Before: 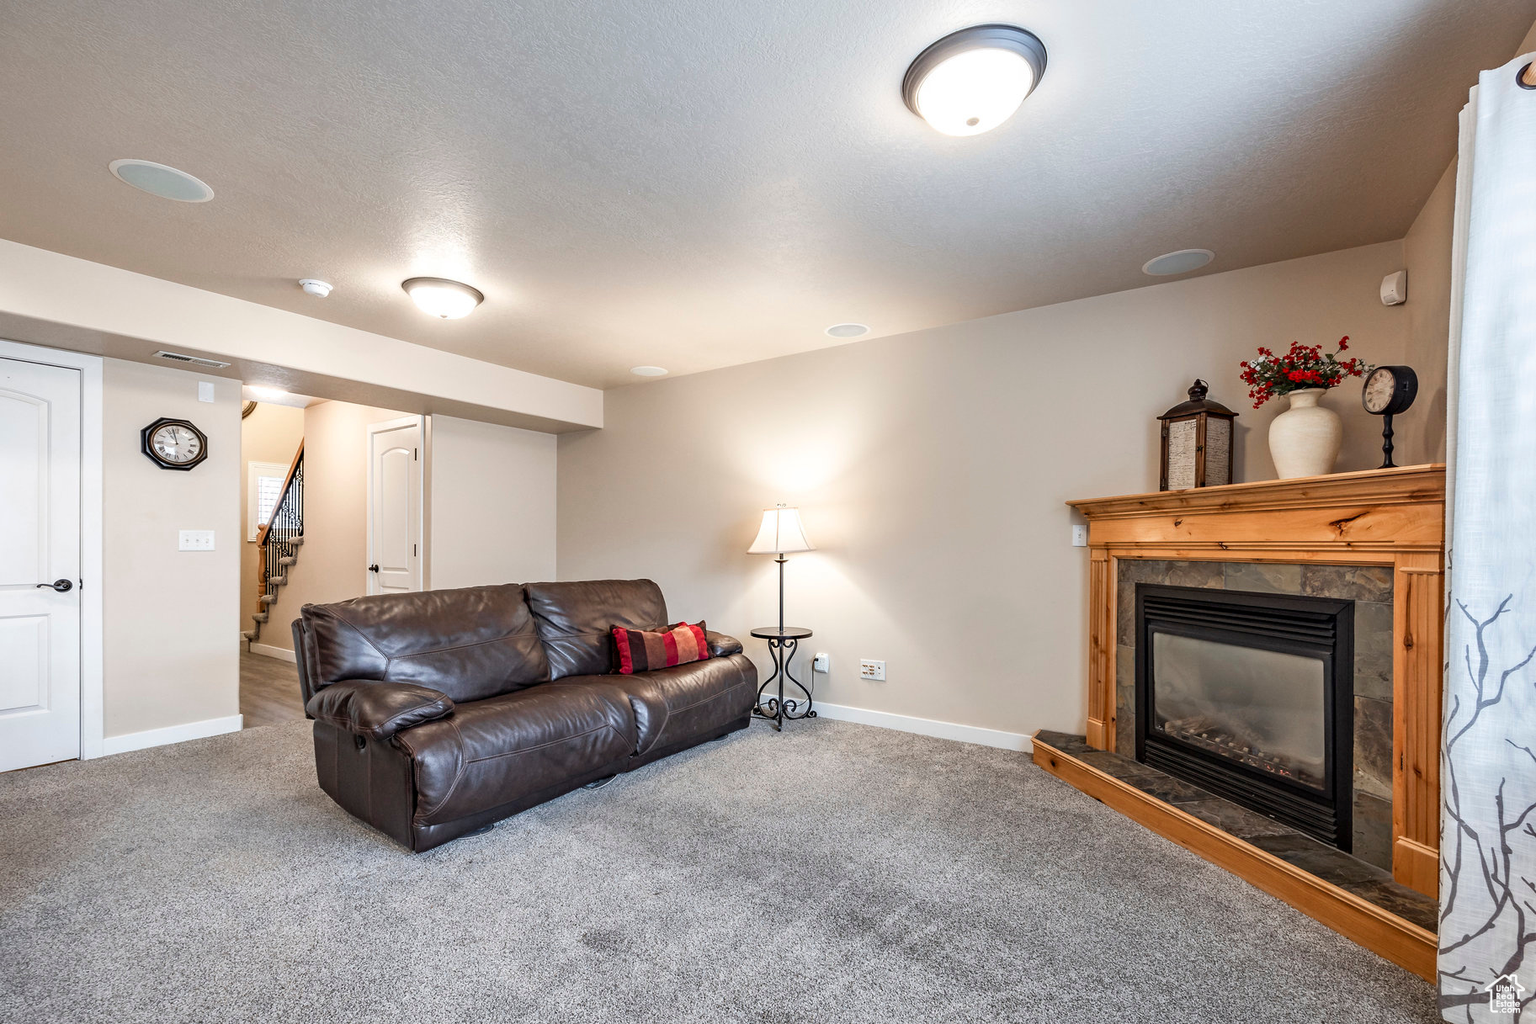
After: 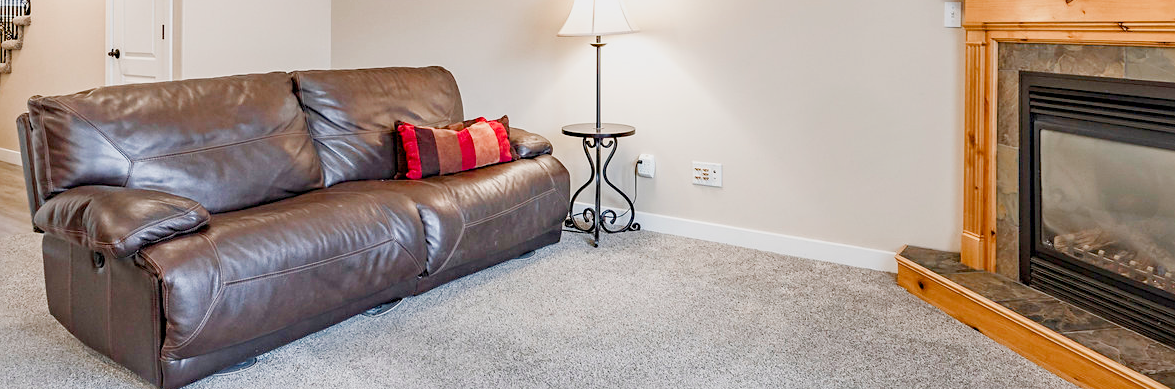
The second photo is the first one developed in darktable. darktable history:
color balance rgb: shadows lift › chroma 1%, shadows lift › hue 113°, highlights gain › chroma 0.2%, highlights gain › hue 333°, perceptual saturation grading › global saturation 20%, perceptual saturation grading › highlights -50%, perceptual saturation grading › shadows 25%, contrast -20%
base curve: curves: ch0 [(0, 0) (0.204, 0.334) (0.55, 0.733) (1, 1)], preserve colors none
crop: left 18.091%, top 51.13%, right 17.525%, bottom 16.85%
sharpen: amount 0.2
